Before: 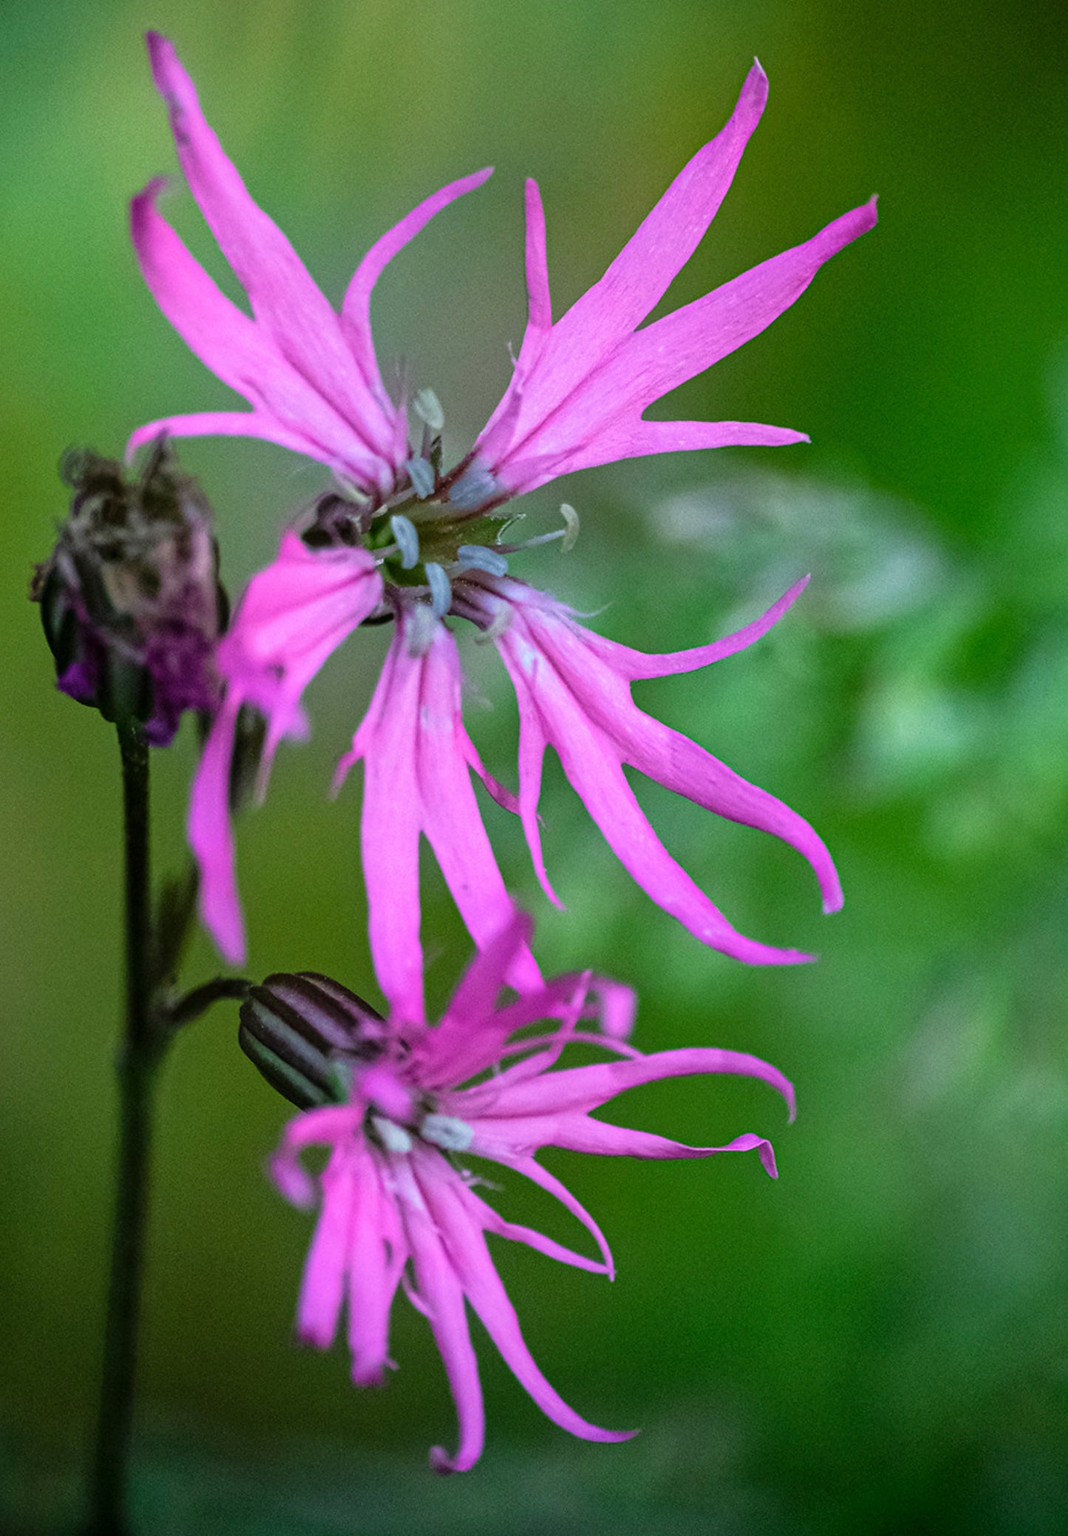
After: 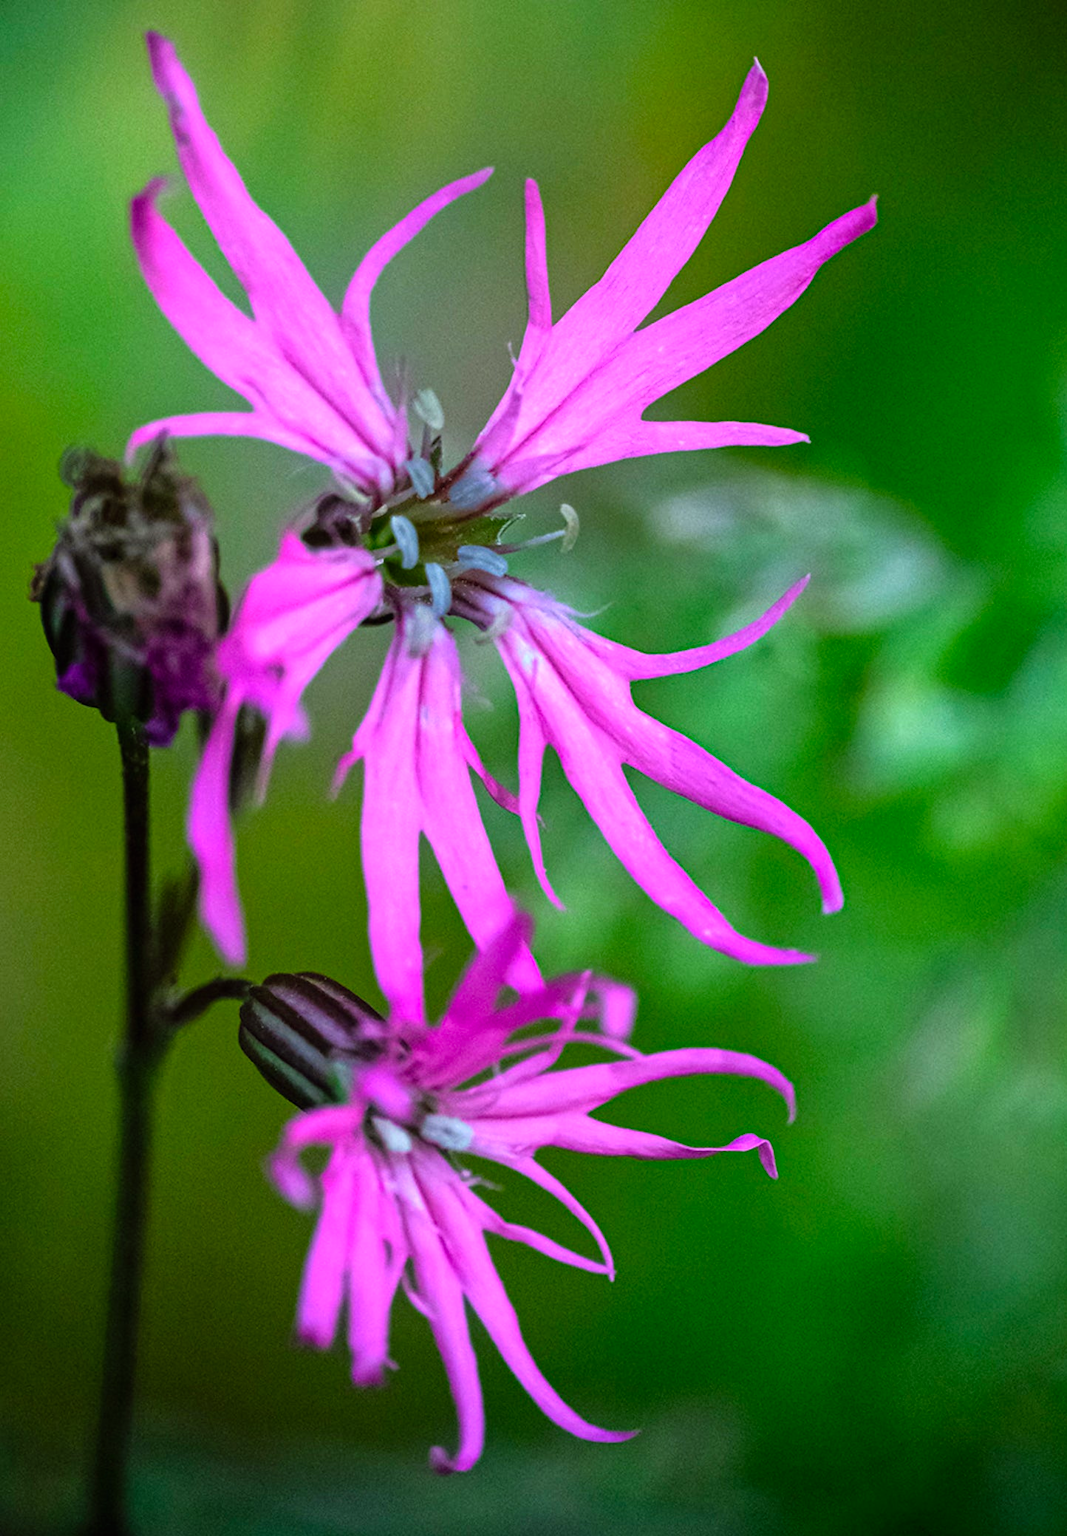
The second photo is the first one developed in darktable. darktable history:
color balance: lift [1, 1.001, 0.999, 1.001], gamma [1, 1.004, 1.007, 0.993], gain [1, 0.991, 0.987, 1.013], contrast 7.5%, contrast fulcrum 10%, output saturation 115%
